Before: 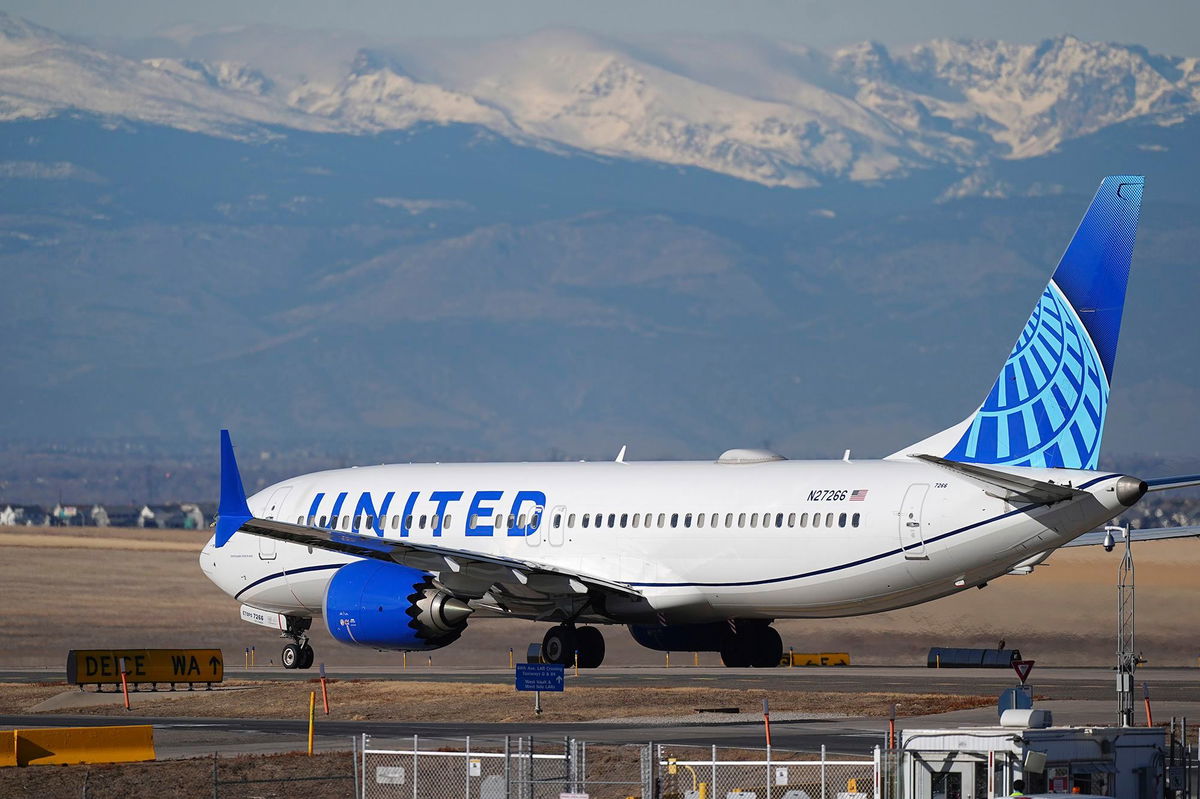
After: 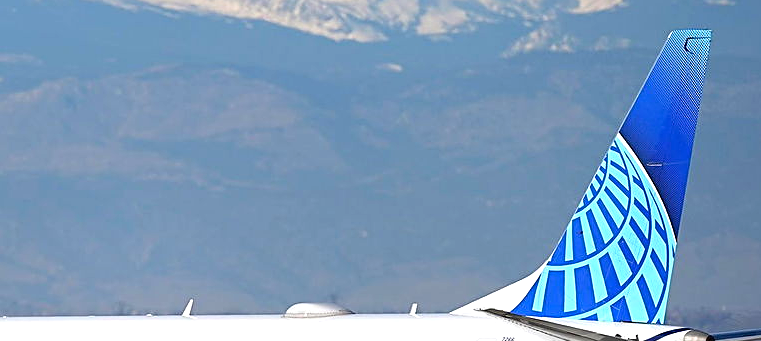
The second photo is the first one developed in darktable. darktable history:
crop: left 36.086%, top 18.303%, right 0.447%, bottom 38.989%
exposure: exposure 0.662 EV, compensate highlight preservation false
sharpen: on, module defaults
